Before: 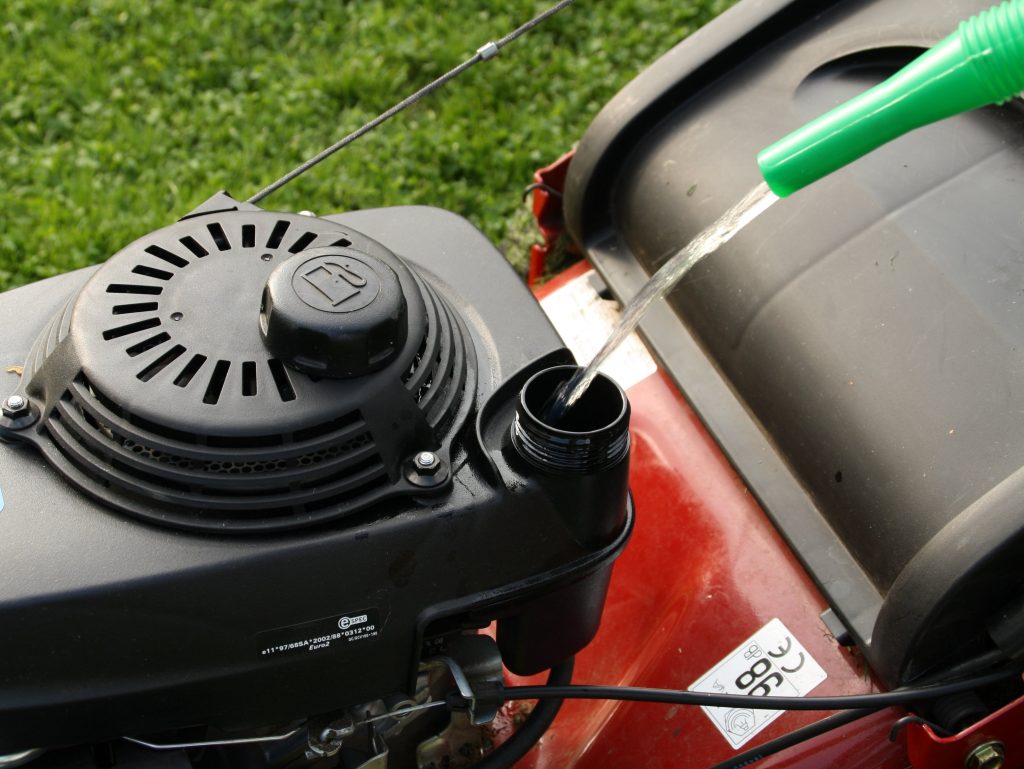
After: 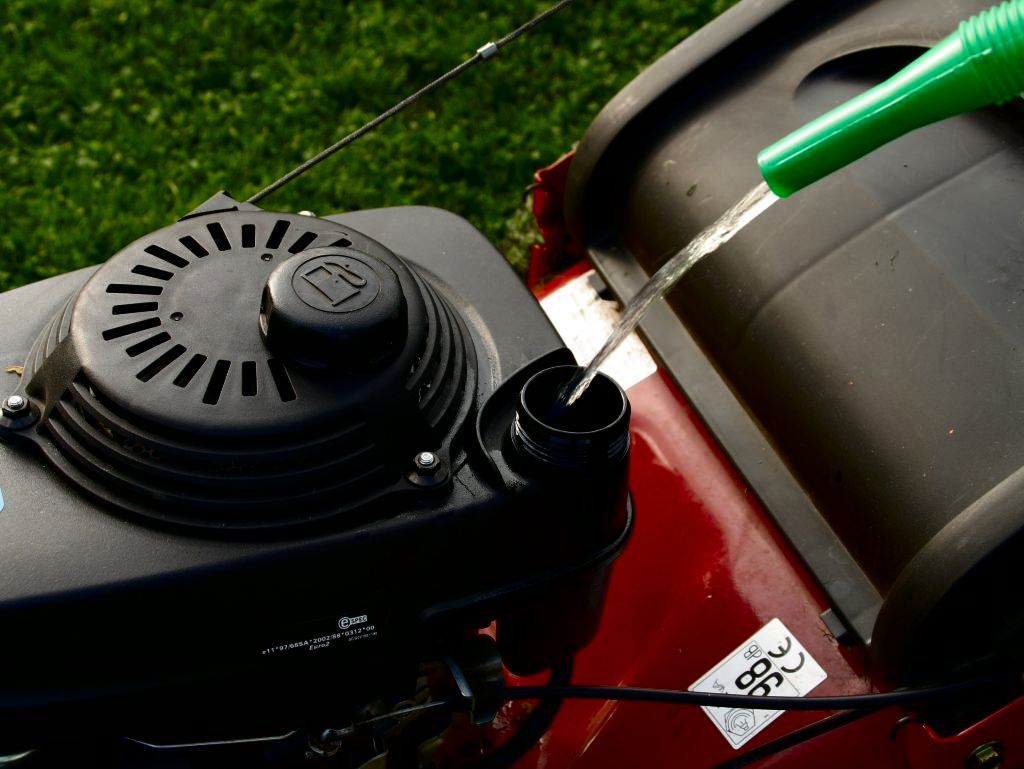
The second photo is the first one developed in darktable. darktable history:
contrast brightness saturation: contrast 0.088, brightness -0.576, saturation 0.172
